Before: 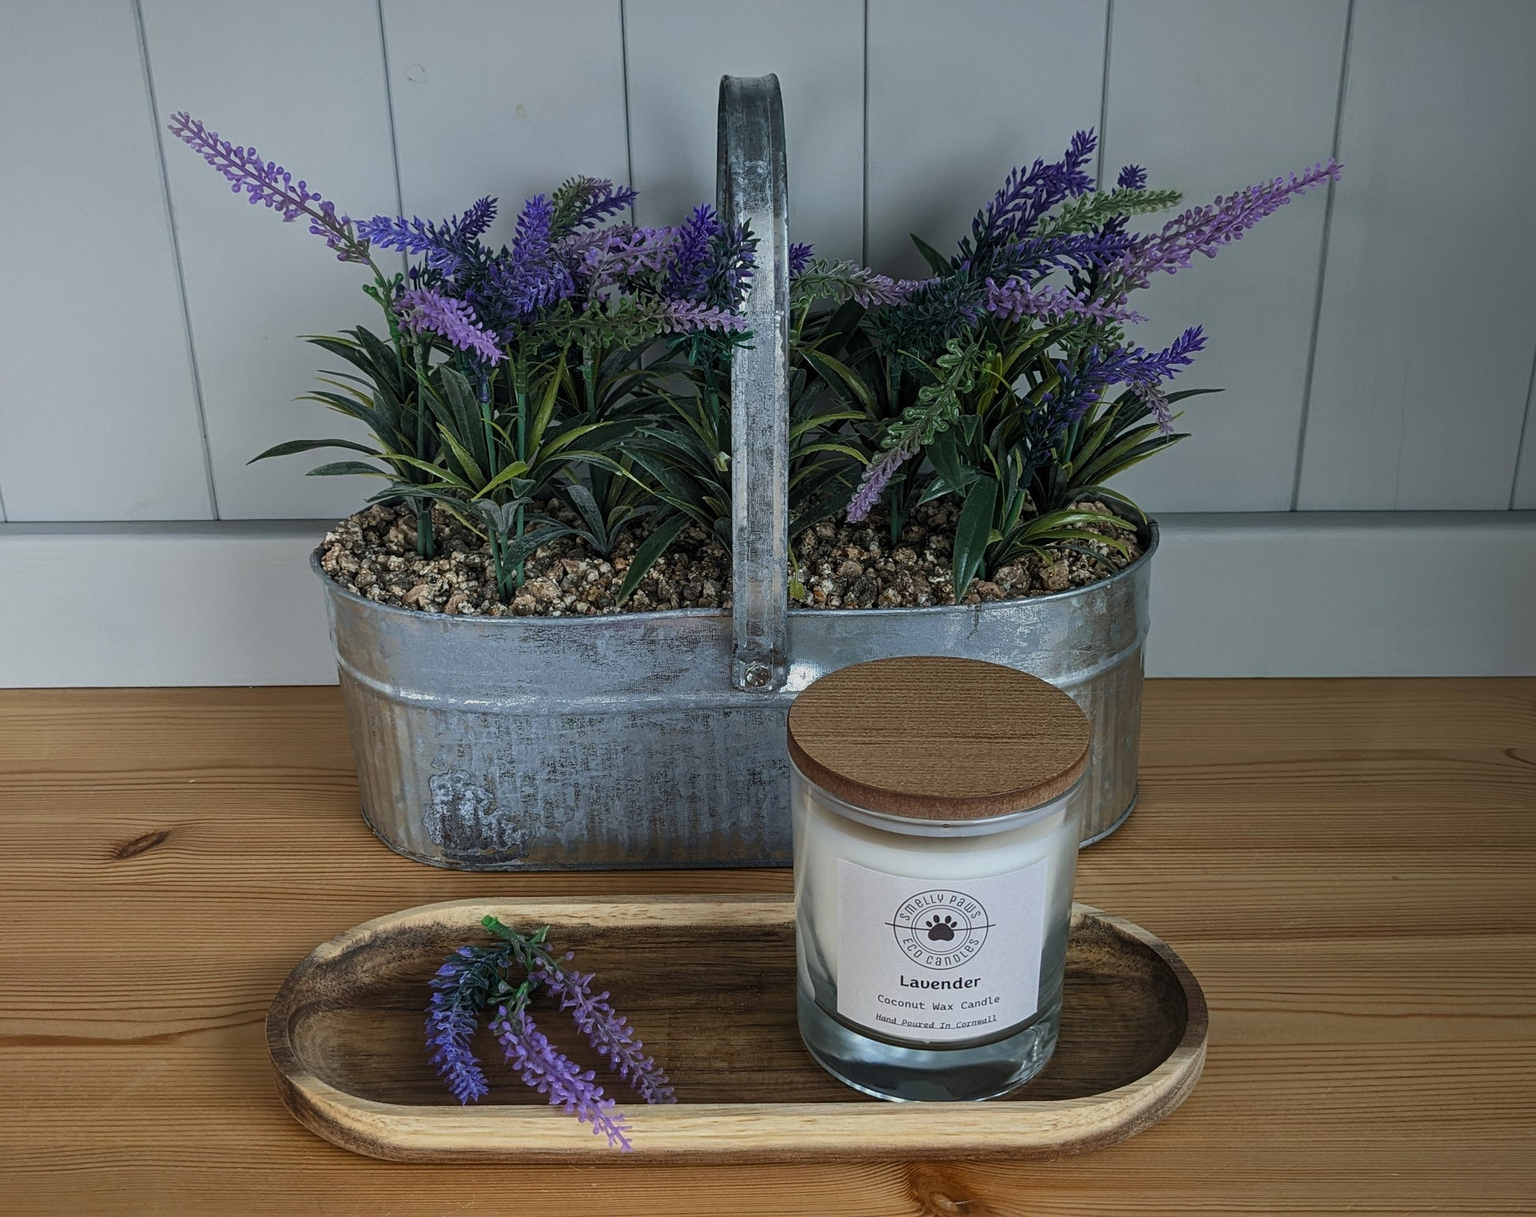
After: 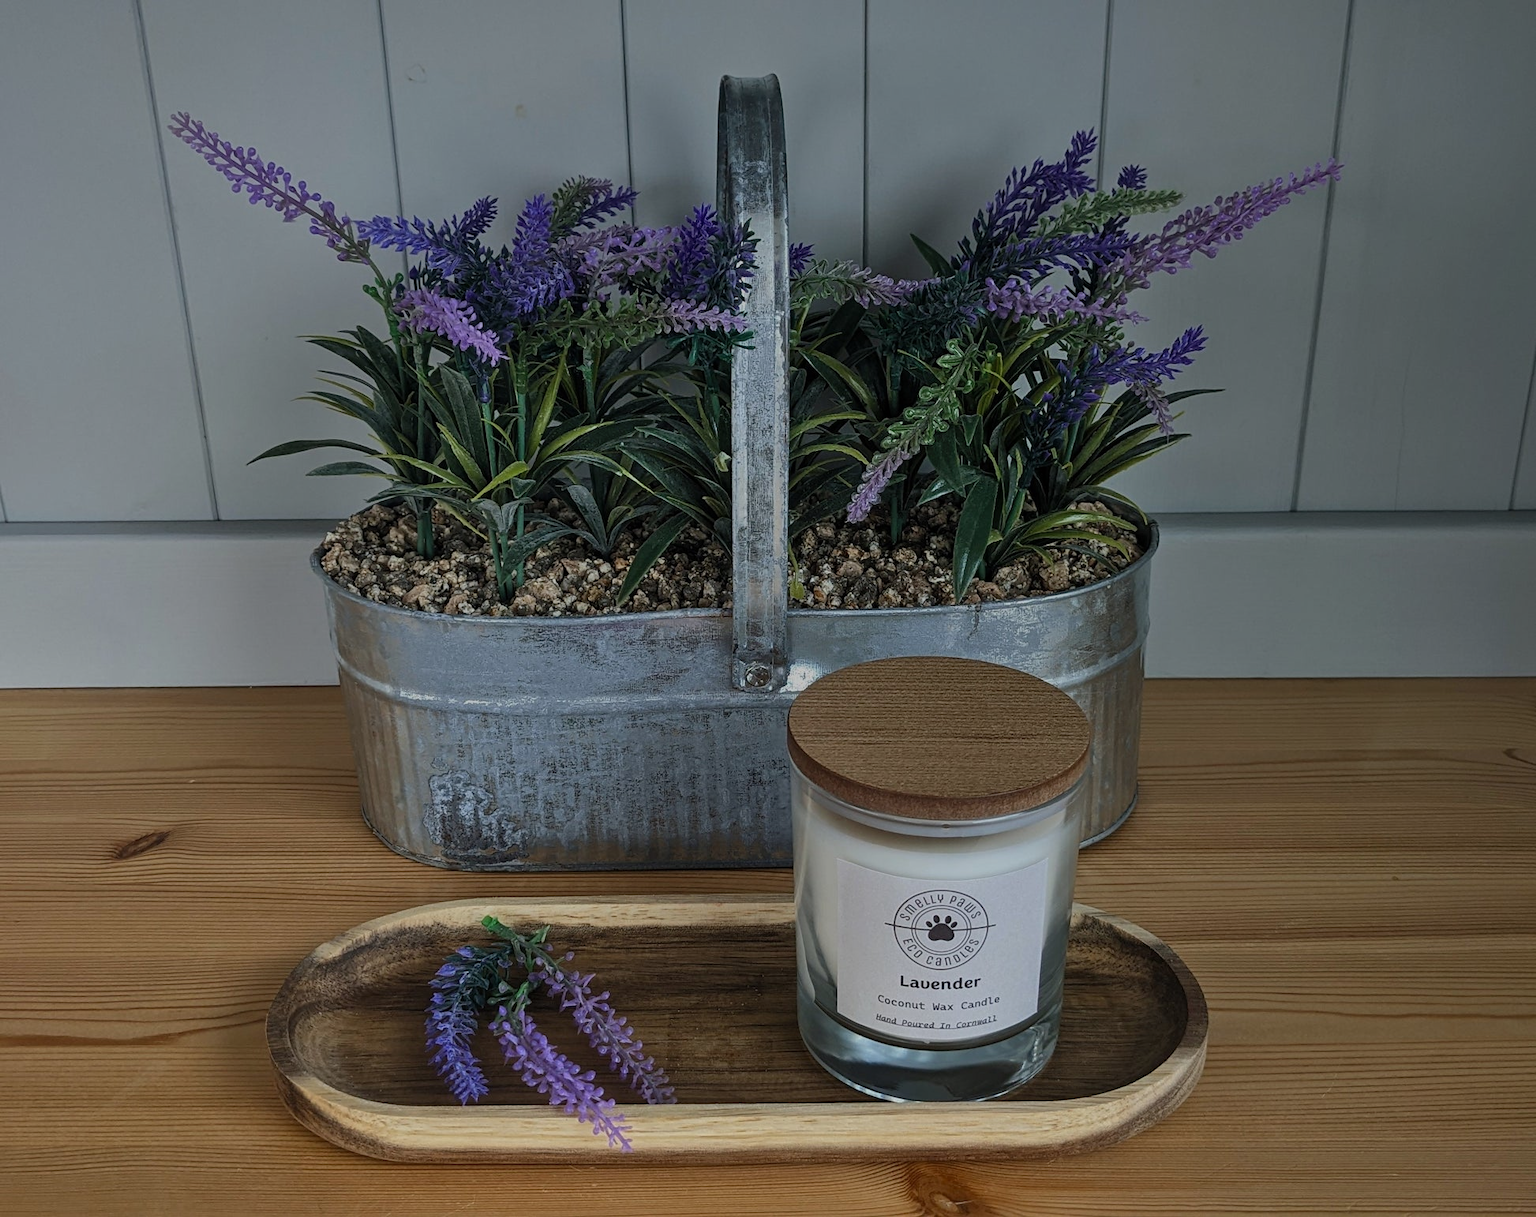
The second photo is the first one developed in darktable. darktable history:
shadows and highlights: white point adjustment -3.64, highlights -63.34, highlights color adjustment 42%, soften with gaussian
tone equalizer: on, module defaults
graduated density: rotation 5.63°, offset 76.9
